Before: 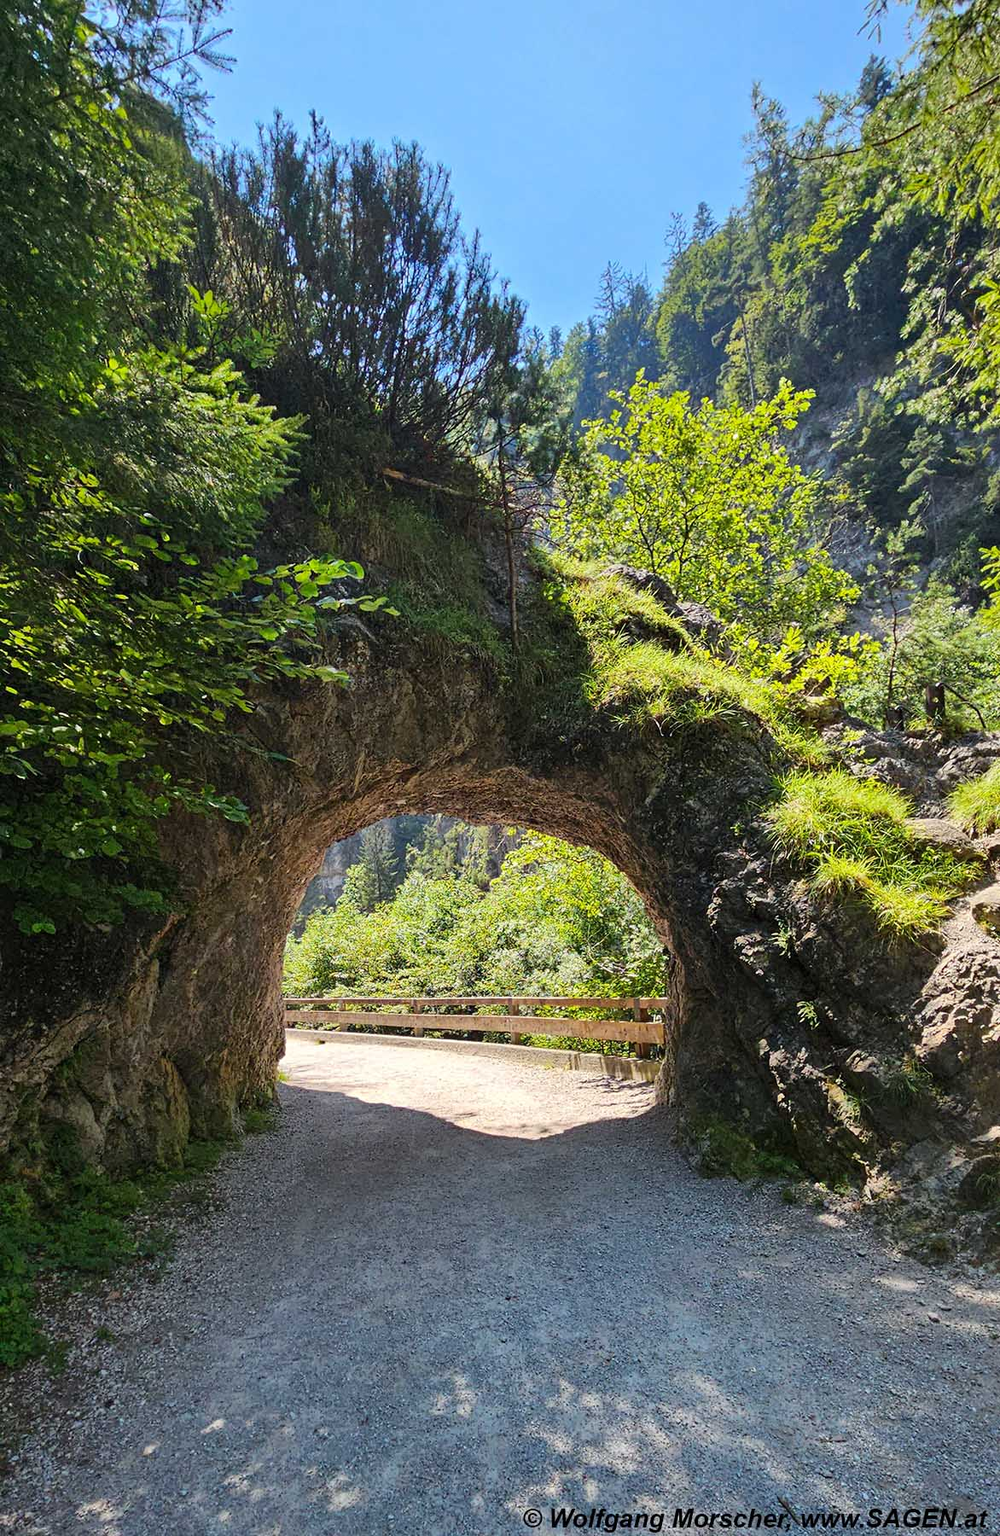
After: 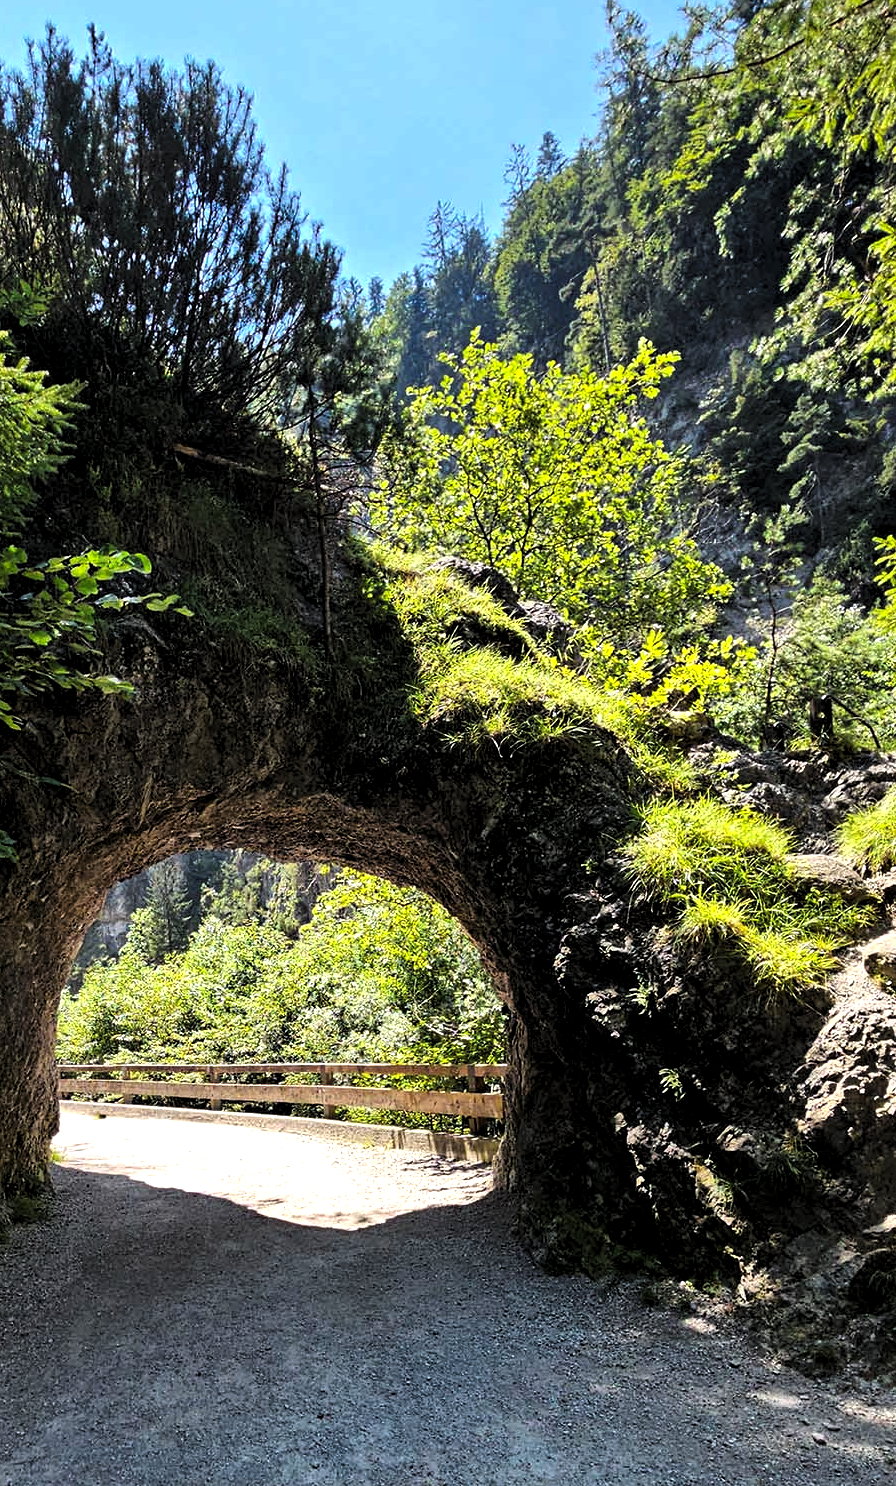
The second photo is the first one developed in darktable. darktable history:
levels: levels [0.129, 0.519, 0.867]
crop: left 23.499%, top 5.839%, bottom 11.561%
